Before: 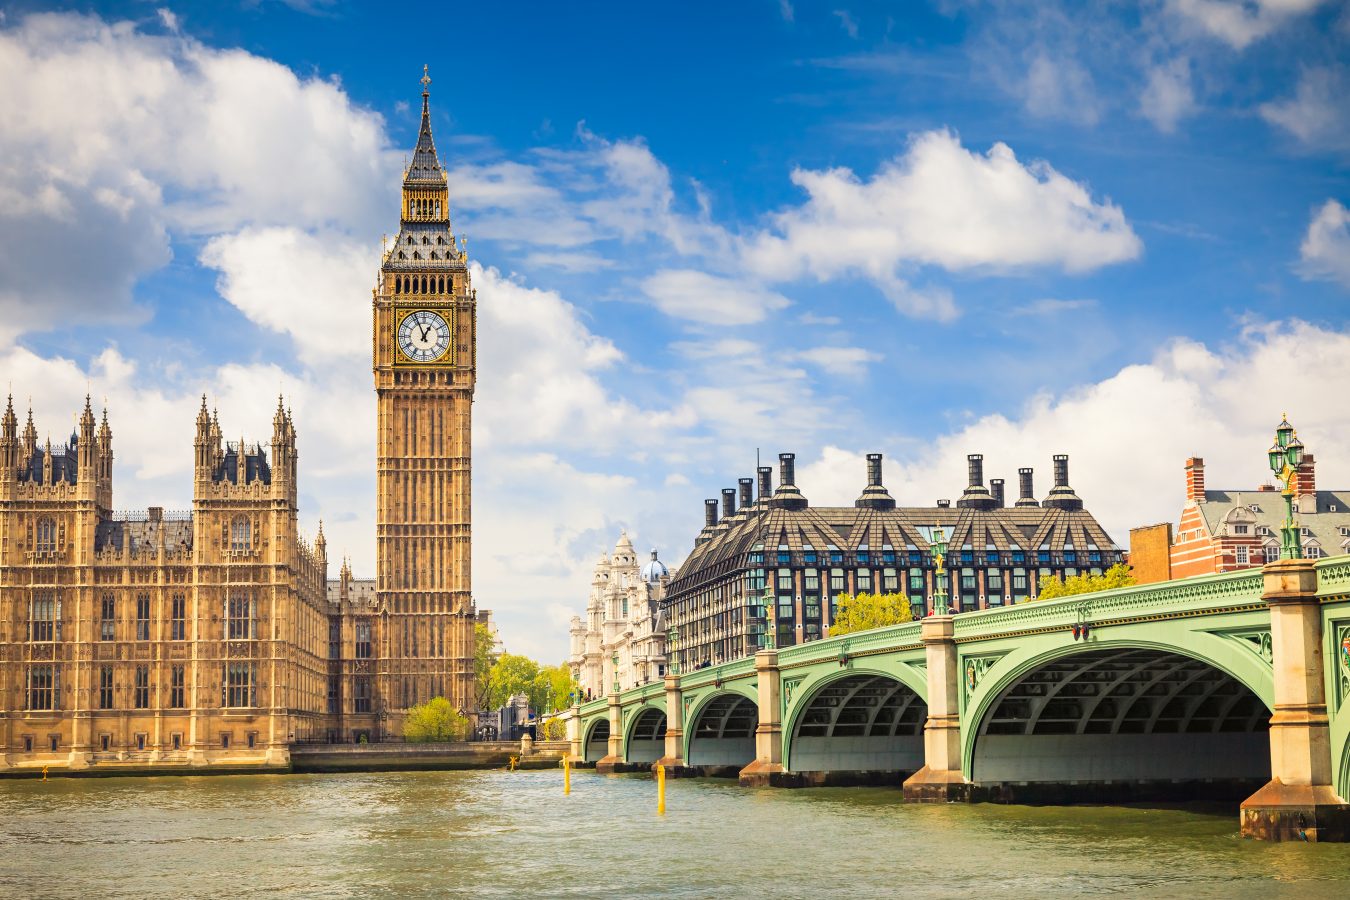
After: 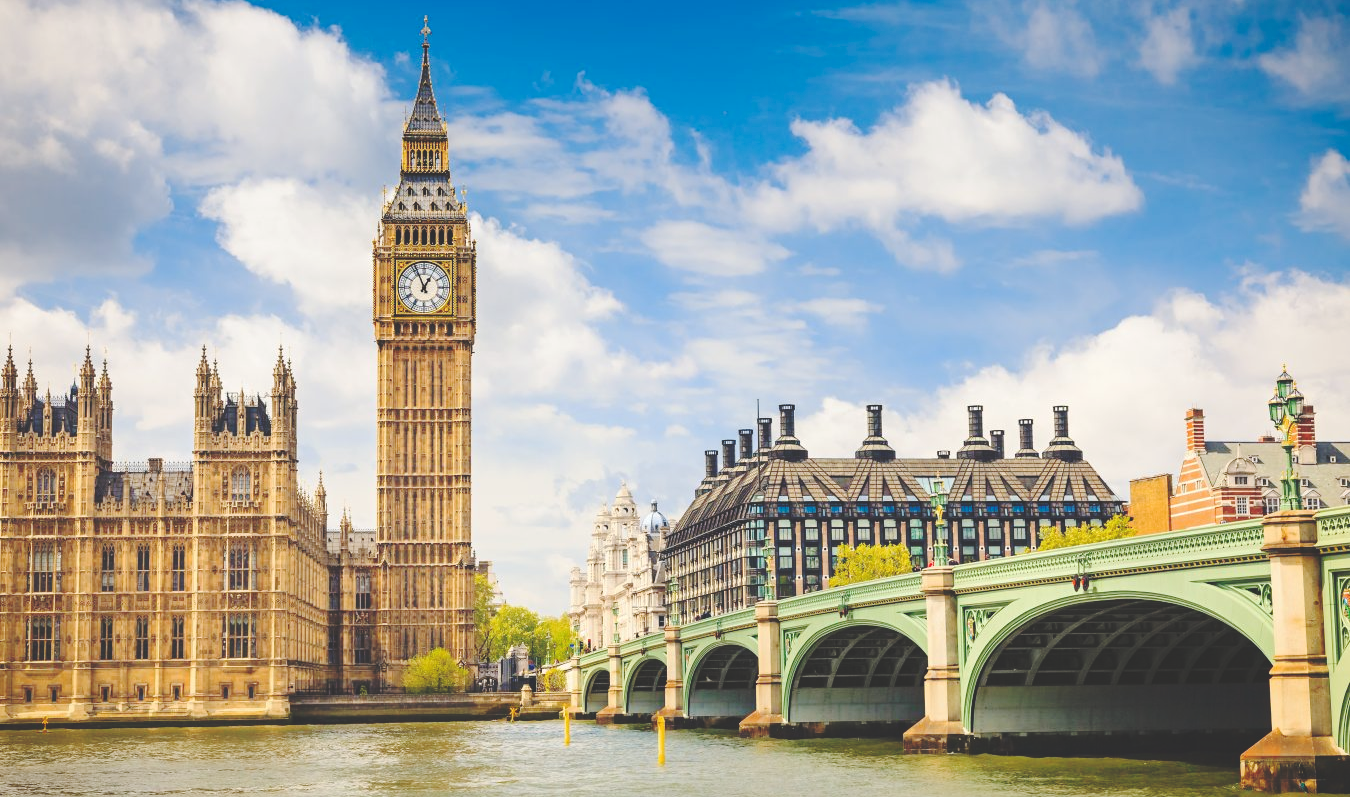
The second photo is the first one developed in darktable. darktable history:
base curve: curves: ch0 [(0, 0.024) (0.055, 0.065) (0.121, 0.166) (0.236, 0.319) (0.693, 0.726) (1, 1)], preserve colors none
crop and rotate: top 5.458%, bottom 5.897%
